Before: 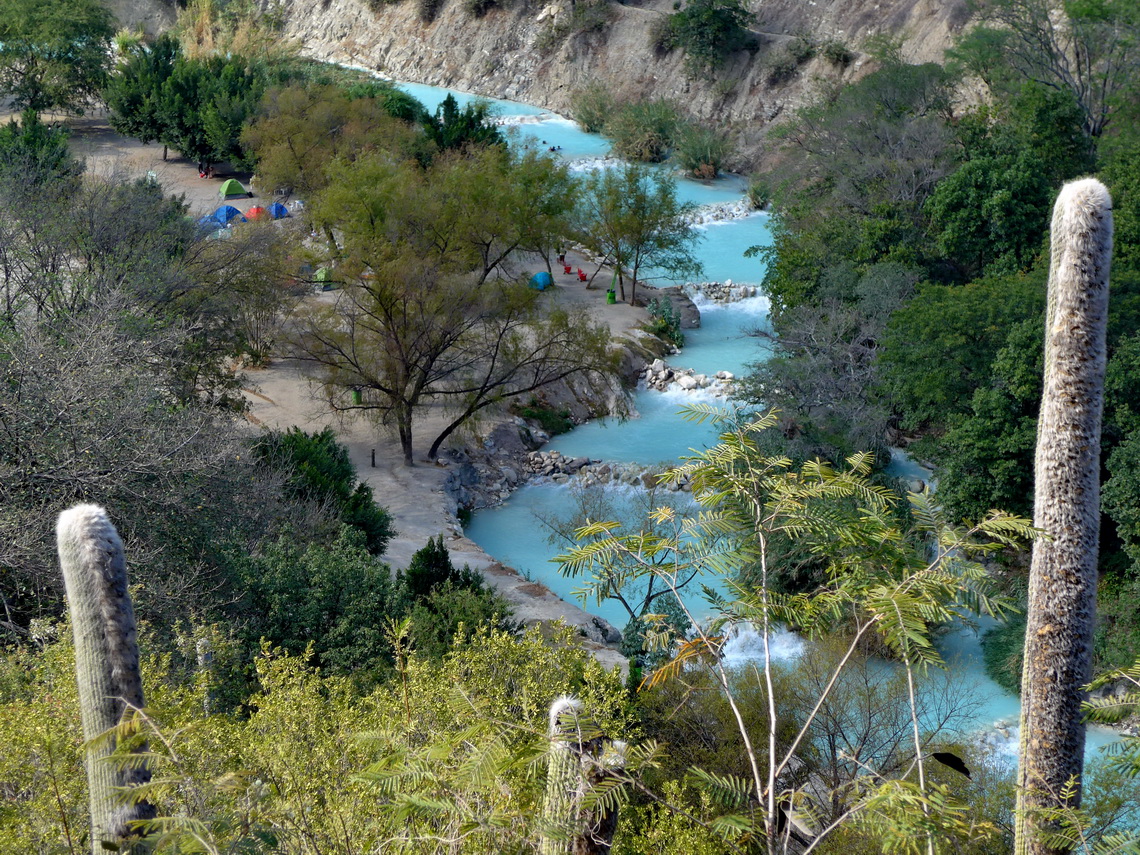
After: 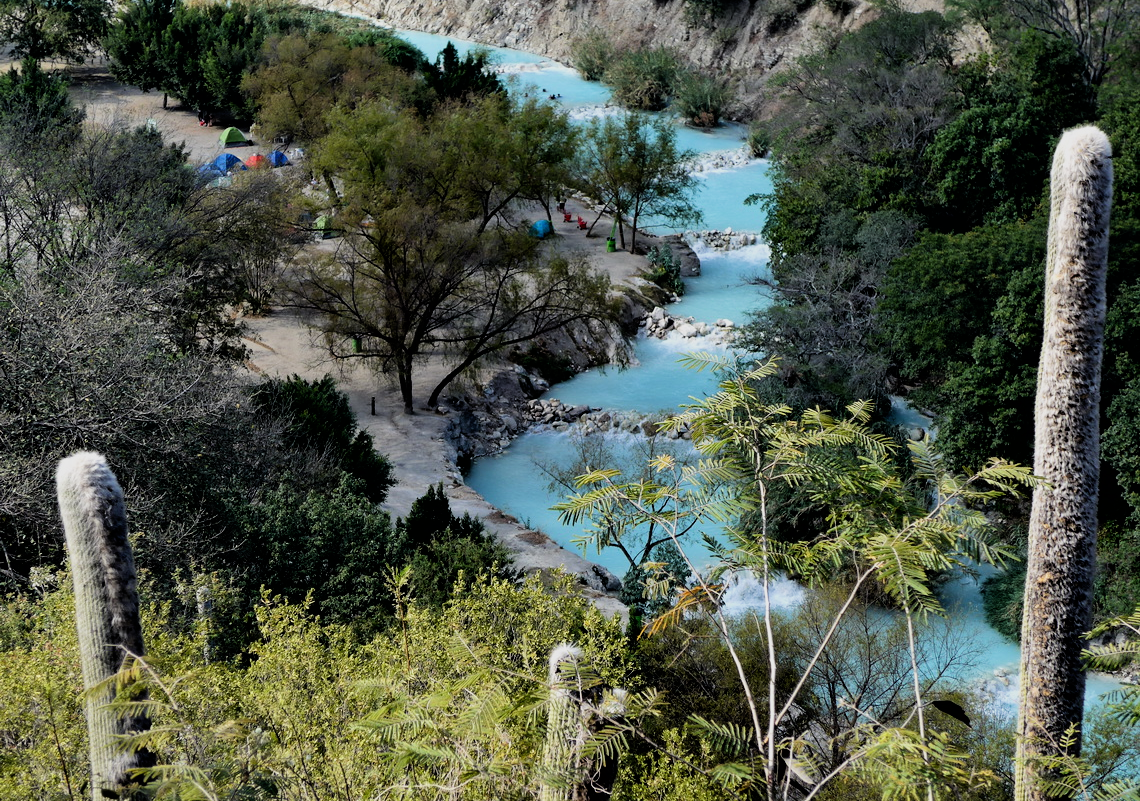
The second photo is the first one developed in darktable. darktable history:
filmic rgb: black relative exposure -5 EV, hardness 2.88, contrast 1.4, highlights saturation mix -30%
crop and rotate: top 6.25%
